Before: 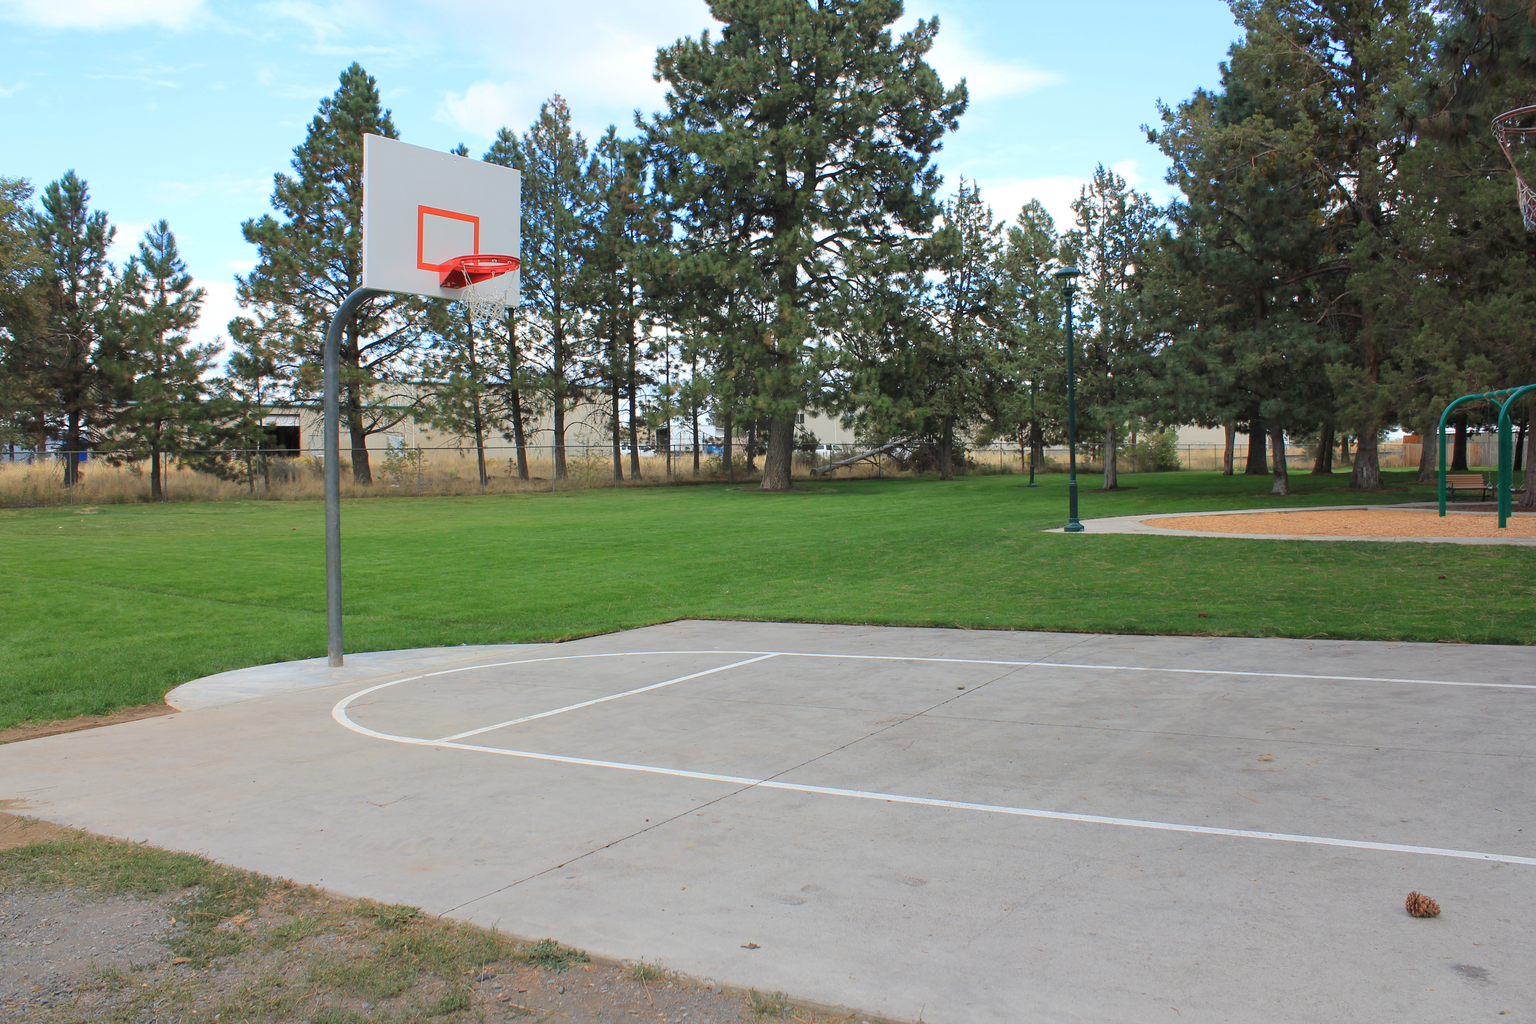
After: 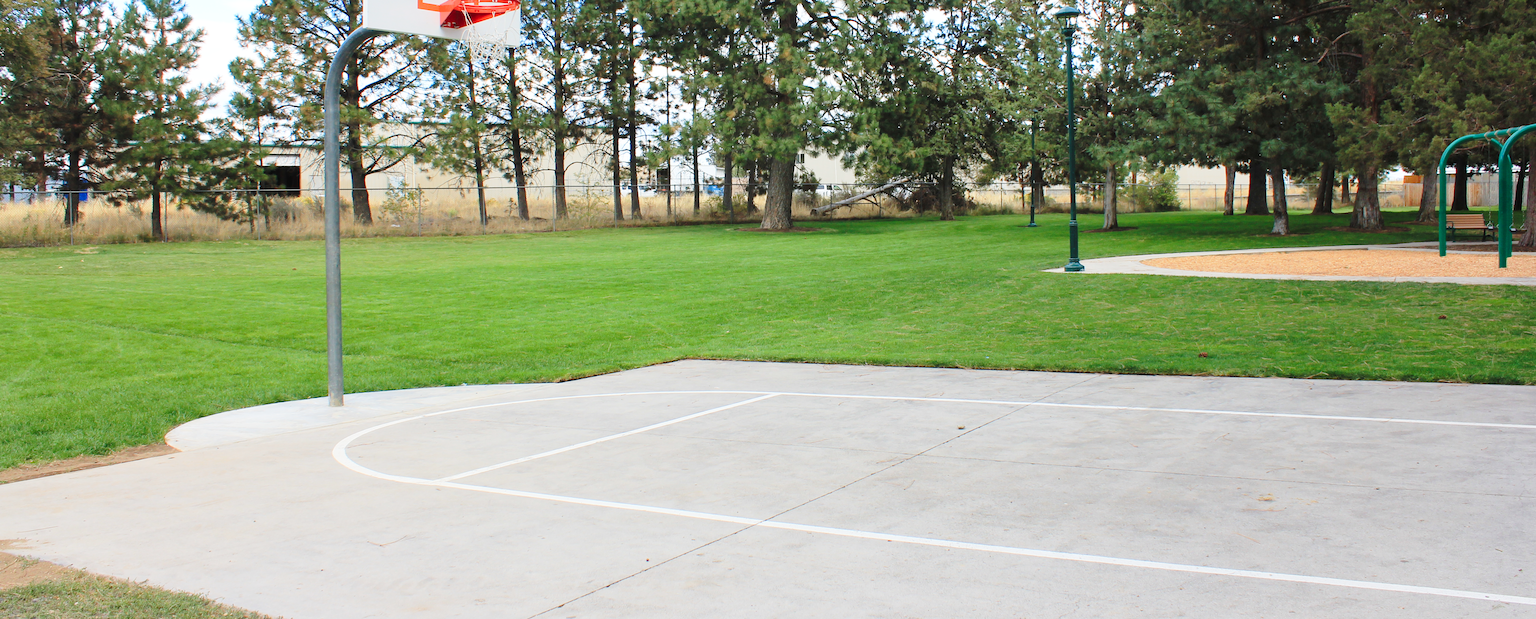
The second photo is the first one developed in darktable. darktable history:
base curve: curves: ch0 [(0, 0) (0.028, 0.03) (0.121, 0.232) (0.46, 0.748) (0.859, 0.968) (1, 1)], preserve colors none
crop and rotate: top 25.448%, bottom 14.01%
